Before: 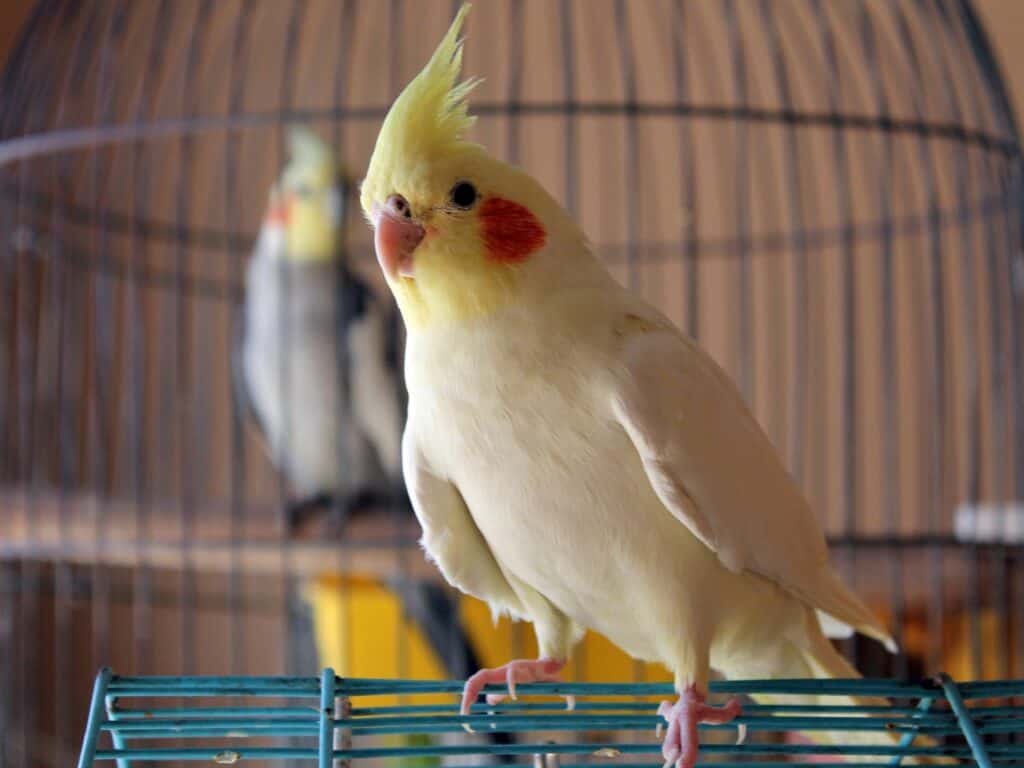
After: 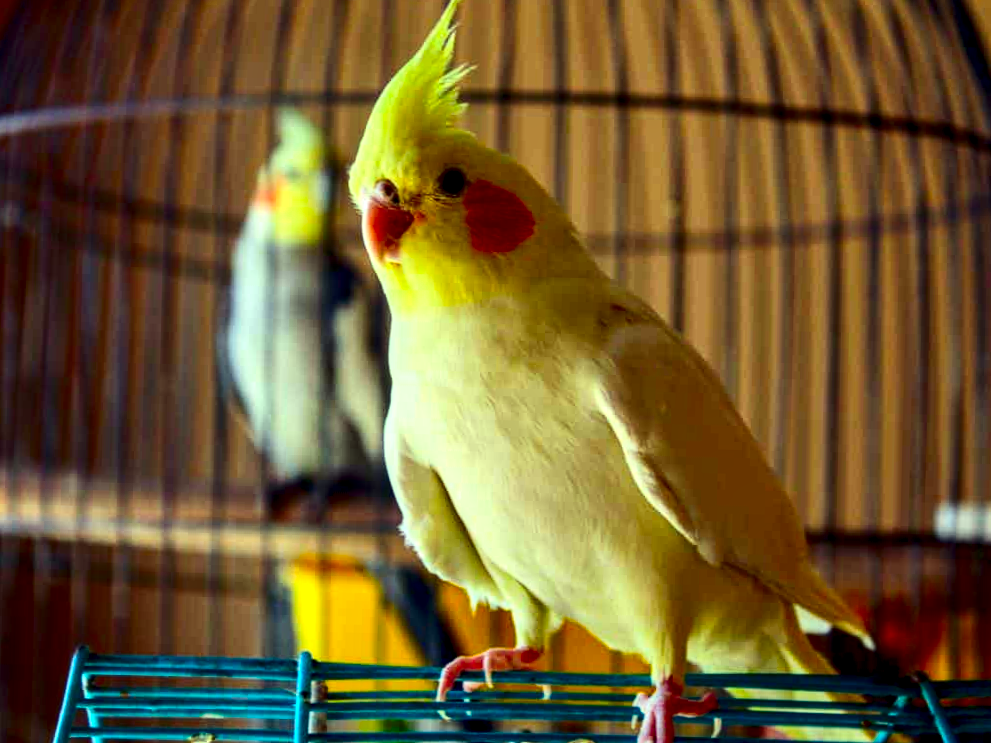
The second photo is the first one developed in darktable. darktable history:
crop and rotate: angle -1.4°
contrast brightness saturation: contrast 0.304, brightness -0.077, saturation 0.165
local contrast: detail 150%
color correction: highlights a* -10.94, highlights b* 9.8, saturation 1.71
